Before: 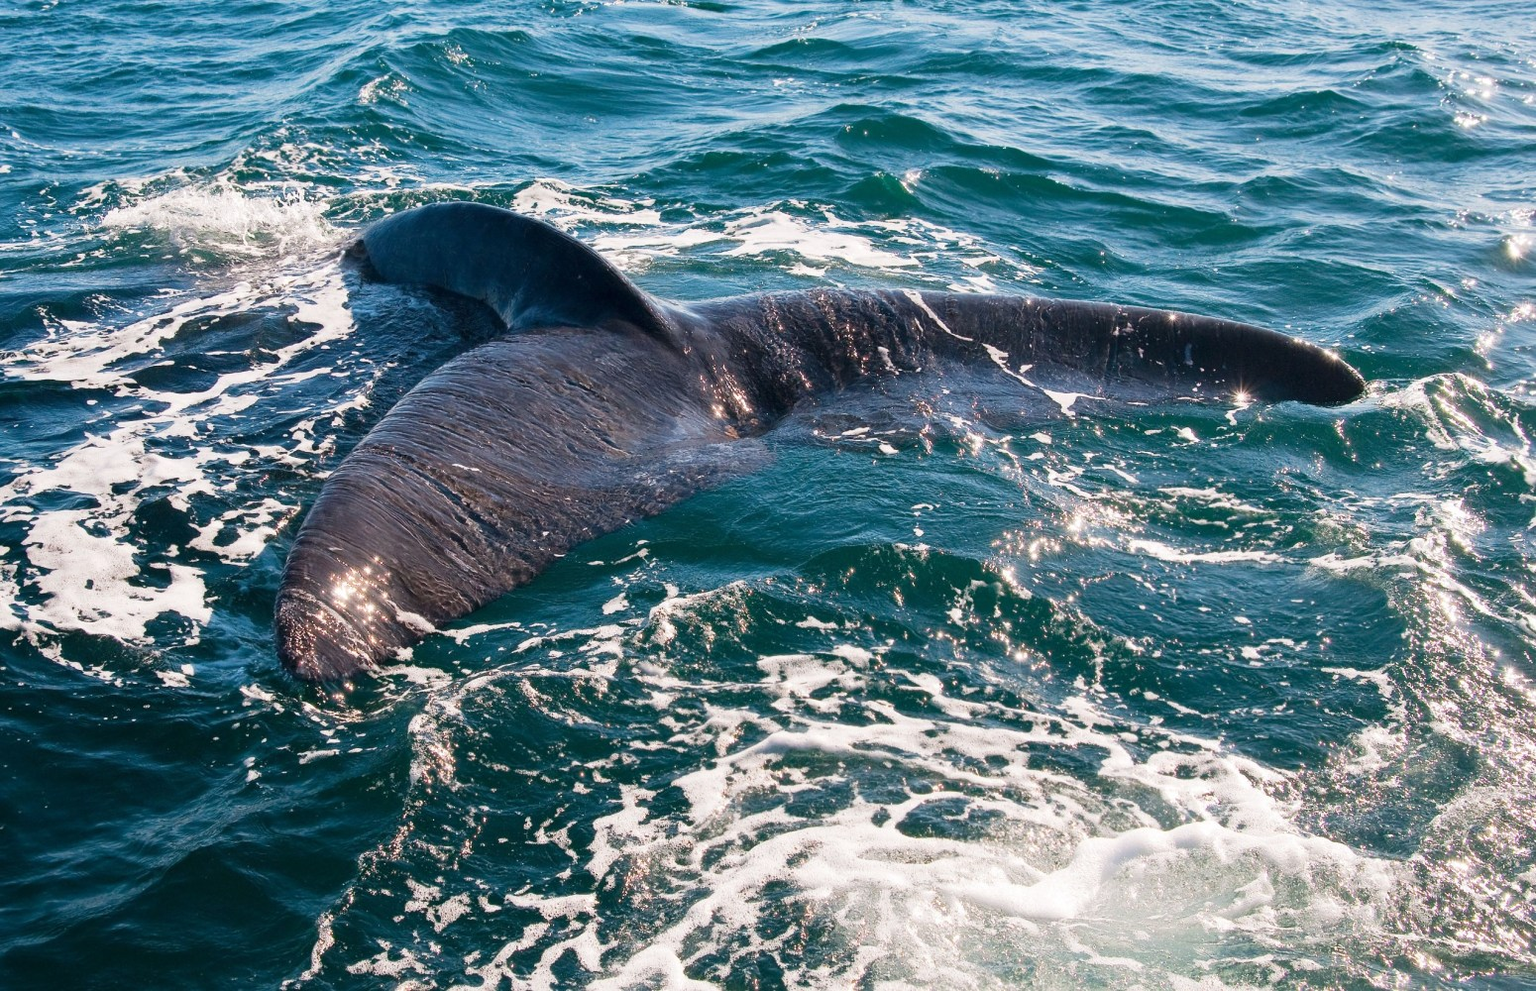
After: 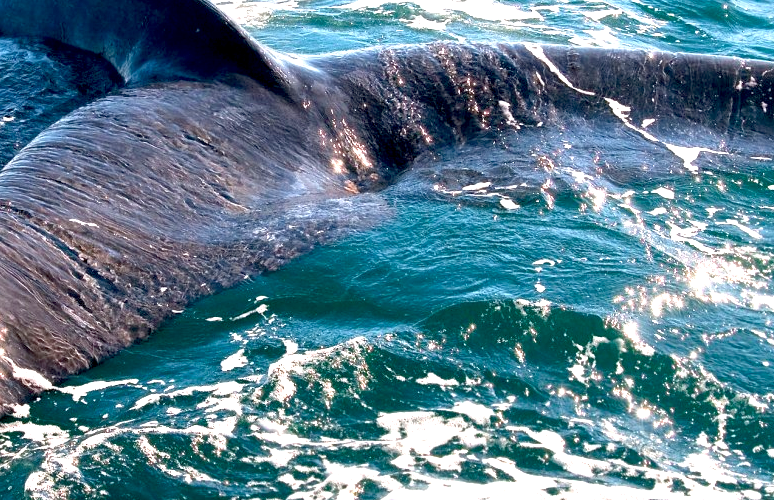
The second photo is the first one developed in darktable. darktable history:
crop: left 25%, top 25%, right 25%, bottom 25%
exposure: black level correction 0.01, exposure 1 EV, compensate highlight preservation false
